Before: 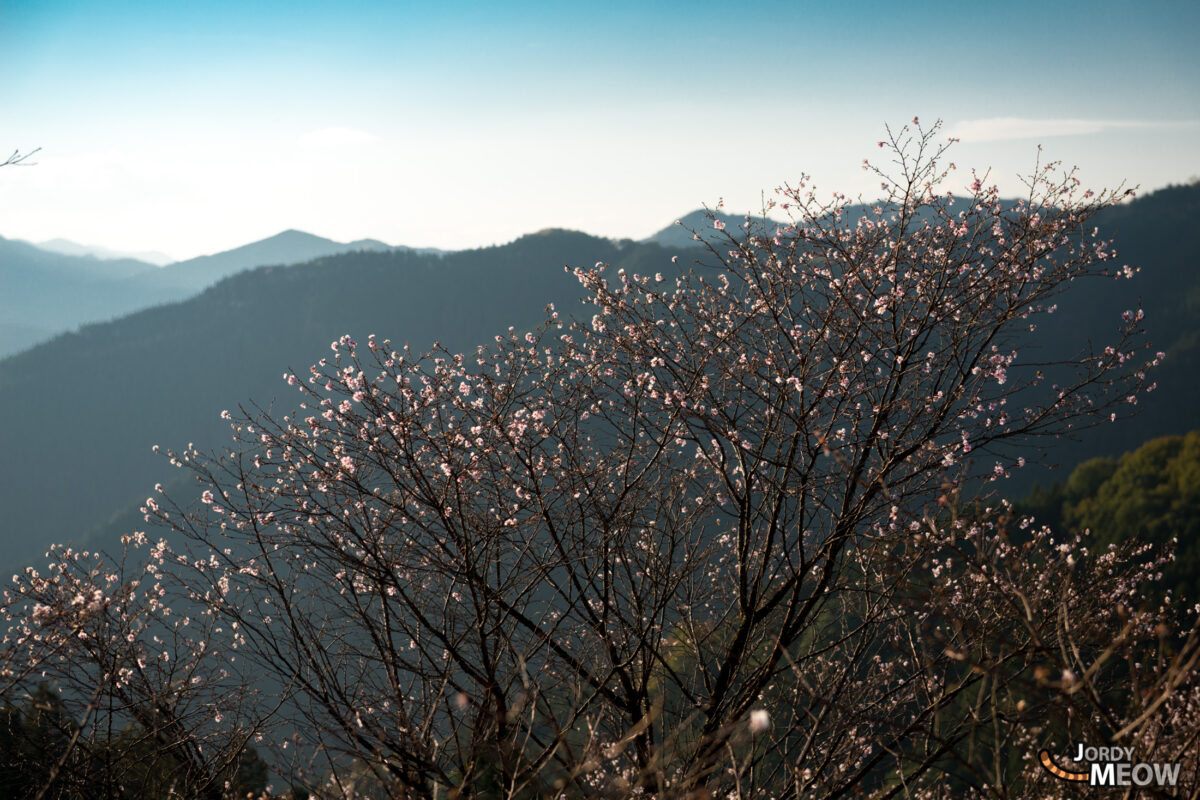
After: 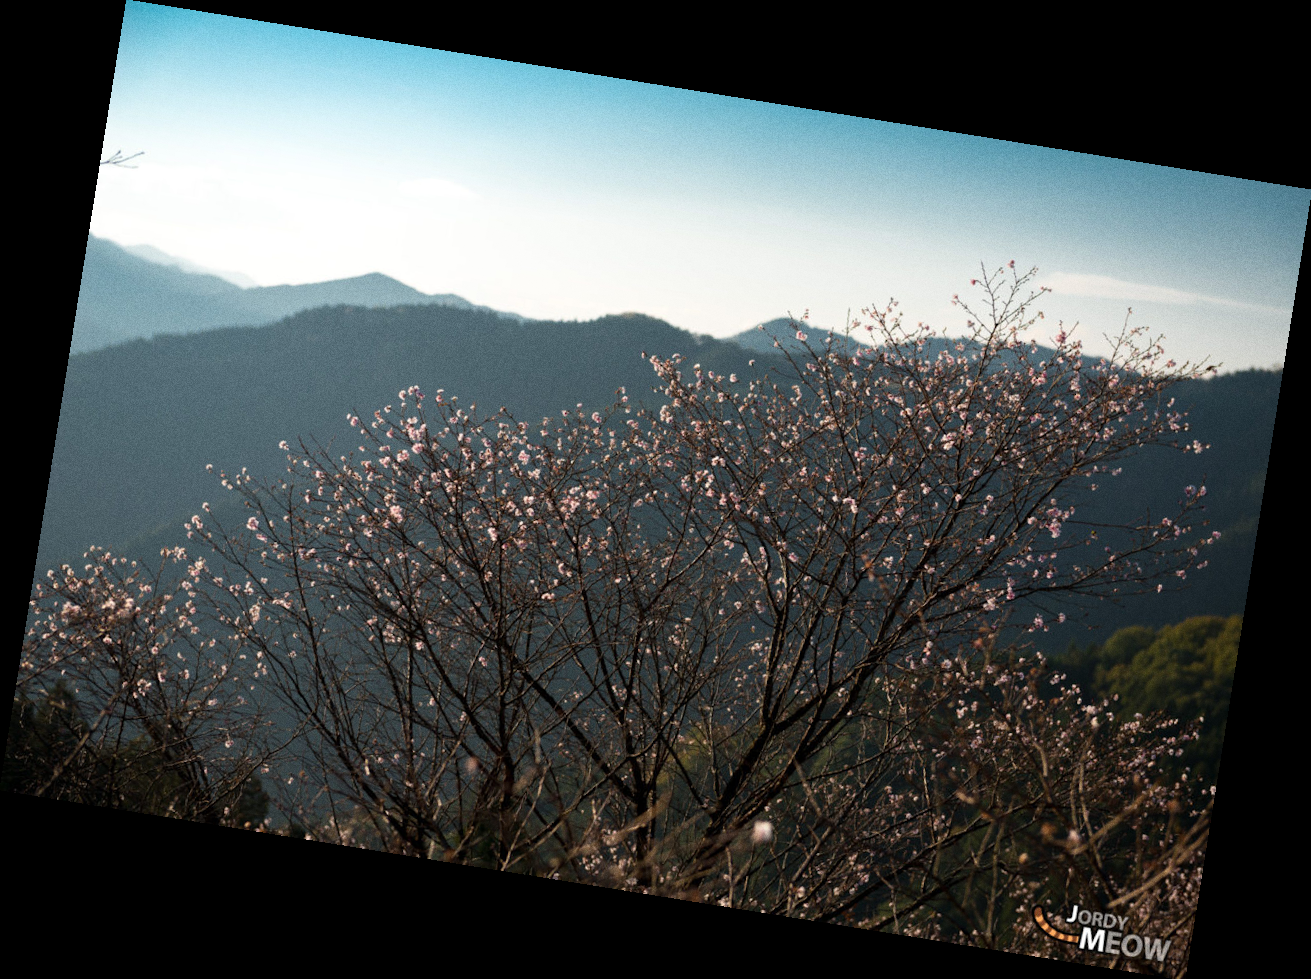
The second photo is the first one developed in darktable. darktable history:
rotate and perspective: rotation 9.12°, automatic cropping off
grain: coarseness 0.47 ISO
